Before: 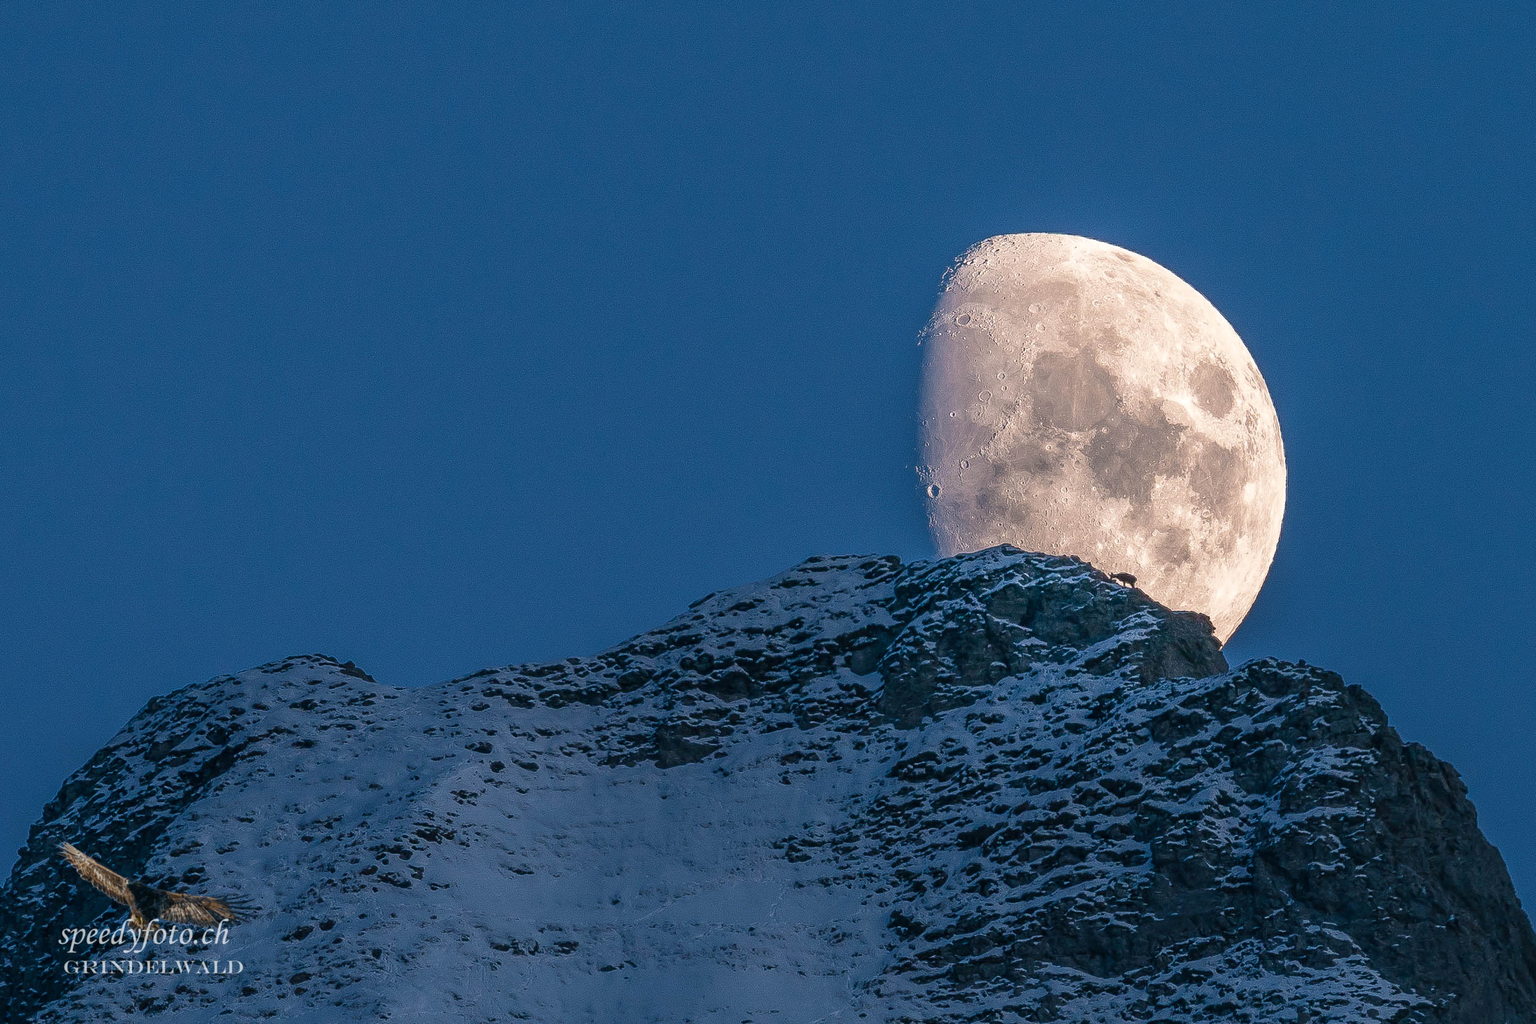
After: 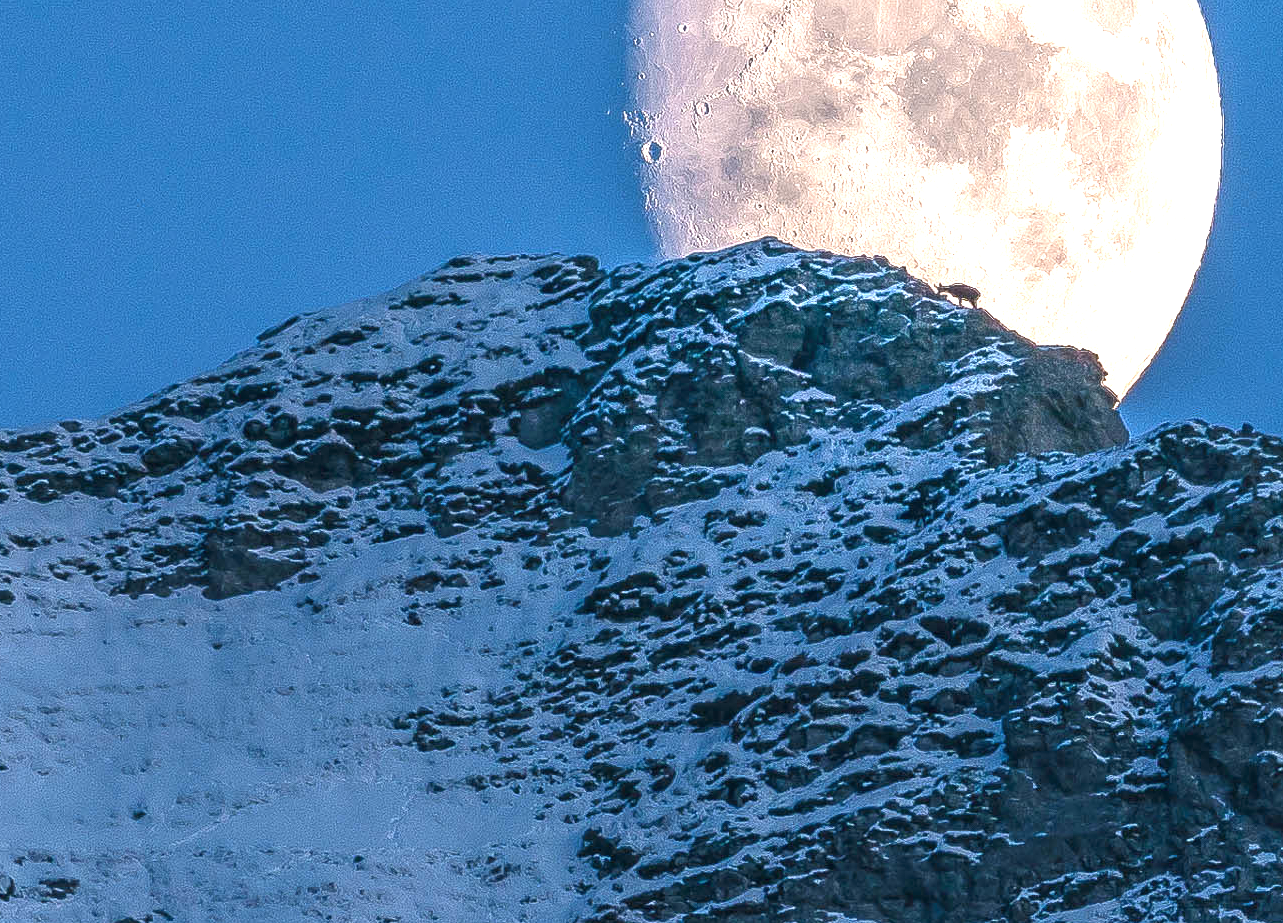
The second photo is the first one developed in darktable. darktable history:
exposure: black level correction 0, exposure 1.362 EV, compensate highlight preservation false
crop: left 34.482%, top 38.827%, right 13.769%, bottom 5.312%
